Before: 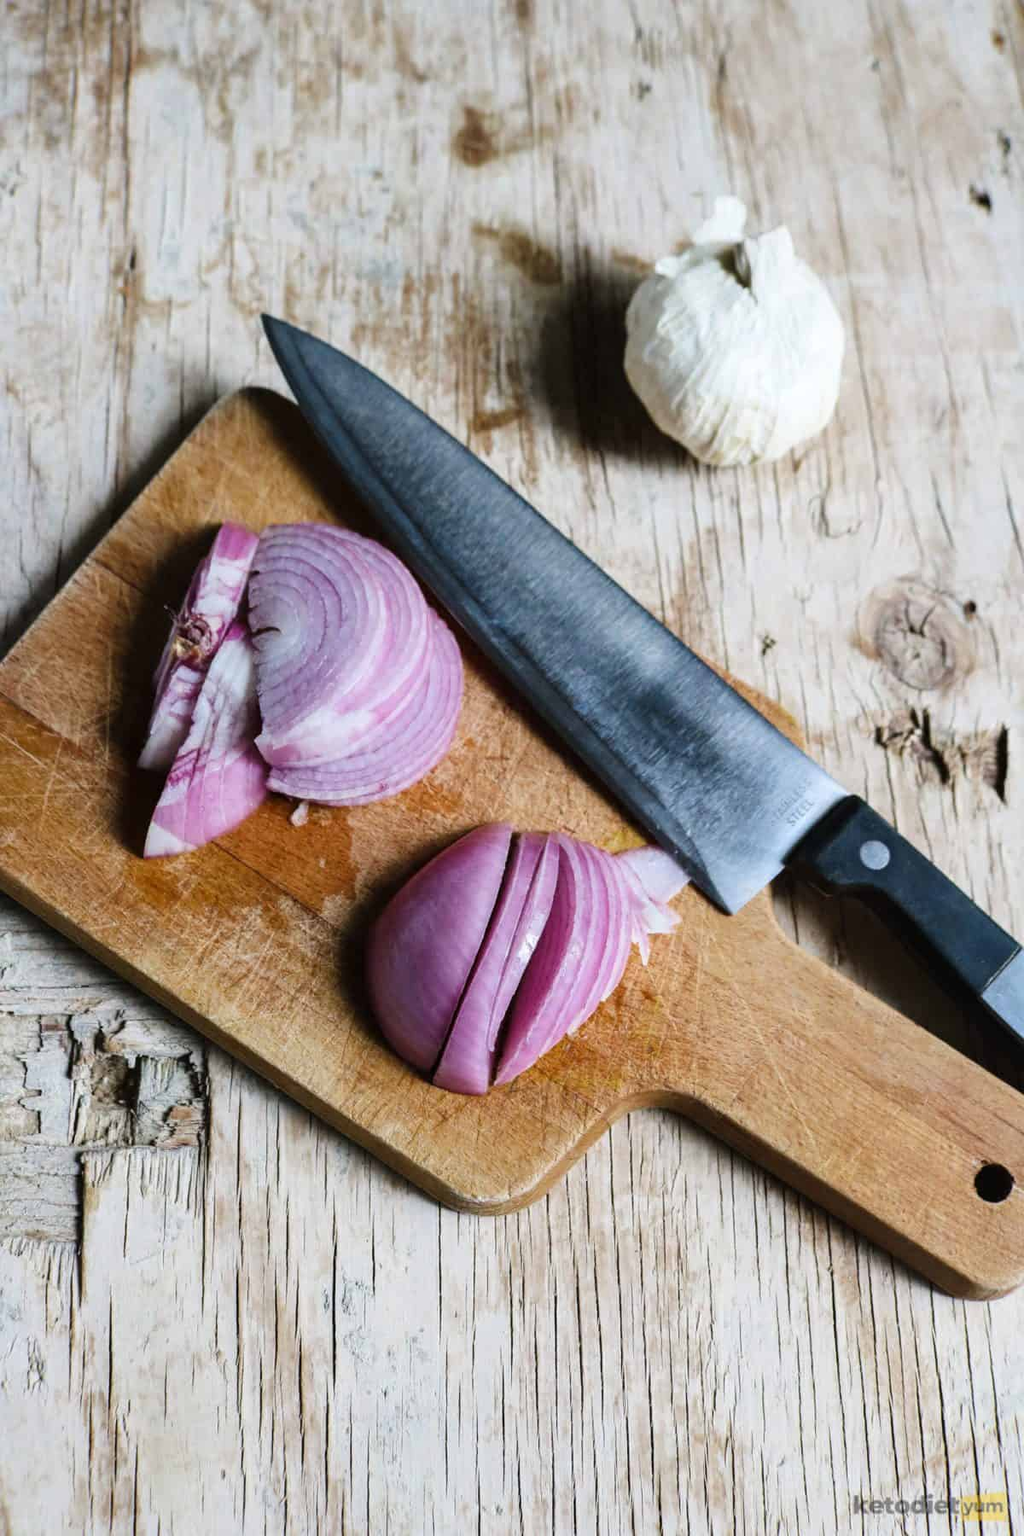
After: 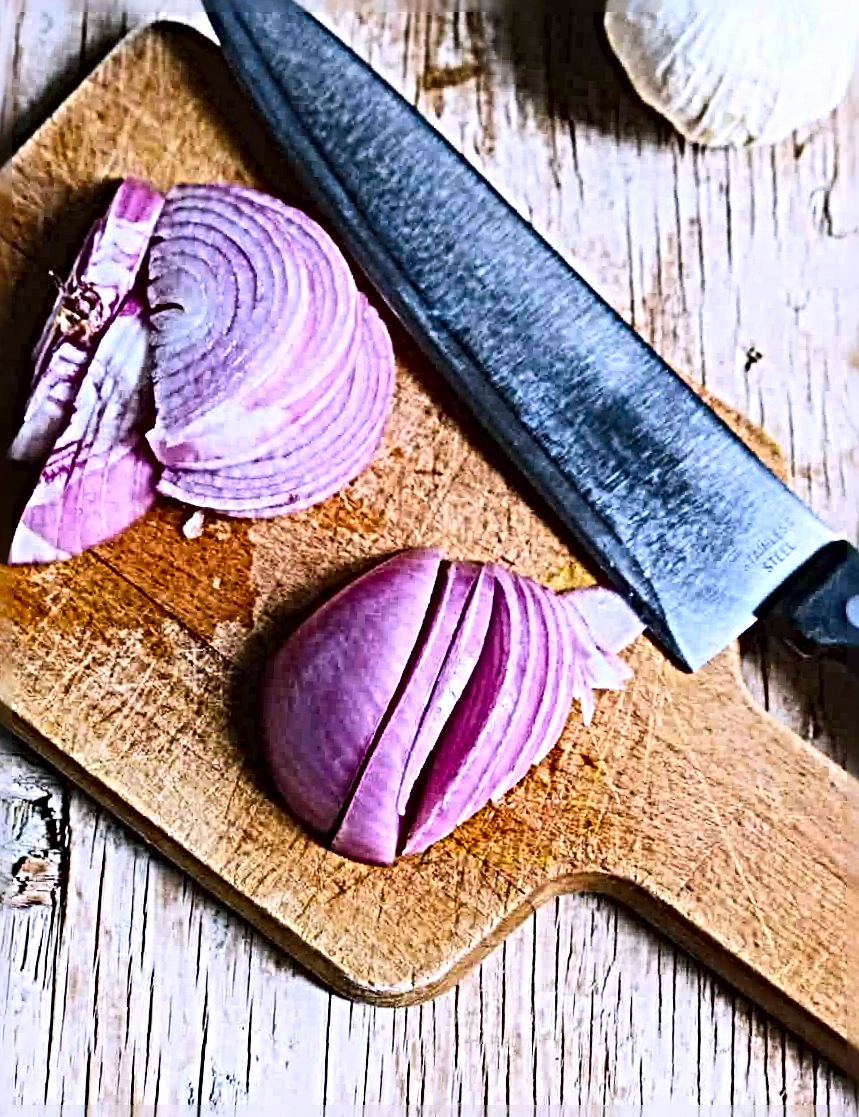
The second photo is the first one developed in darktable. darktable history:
crop and rotate: angle -3.37°, left 9.79%, top 20.73%, right 12.42%, bottom 11.82%
sharpen: radius 6.3, amount 1.8, threshold 0
white balance: red 1.004, blue 1.096
contrast brightness saturation: contrast 0.23, brightness 0.1, saturation 0.29
